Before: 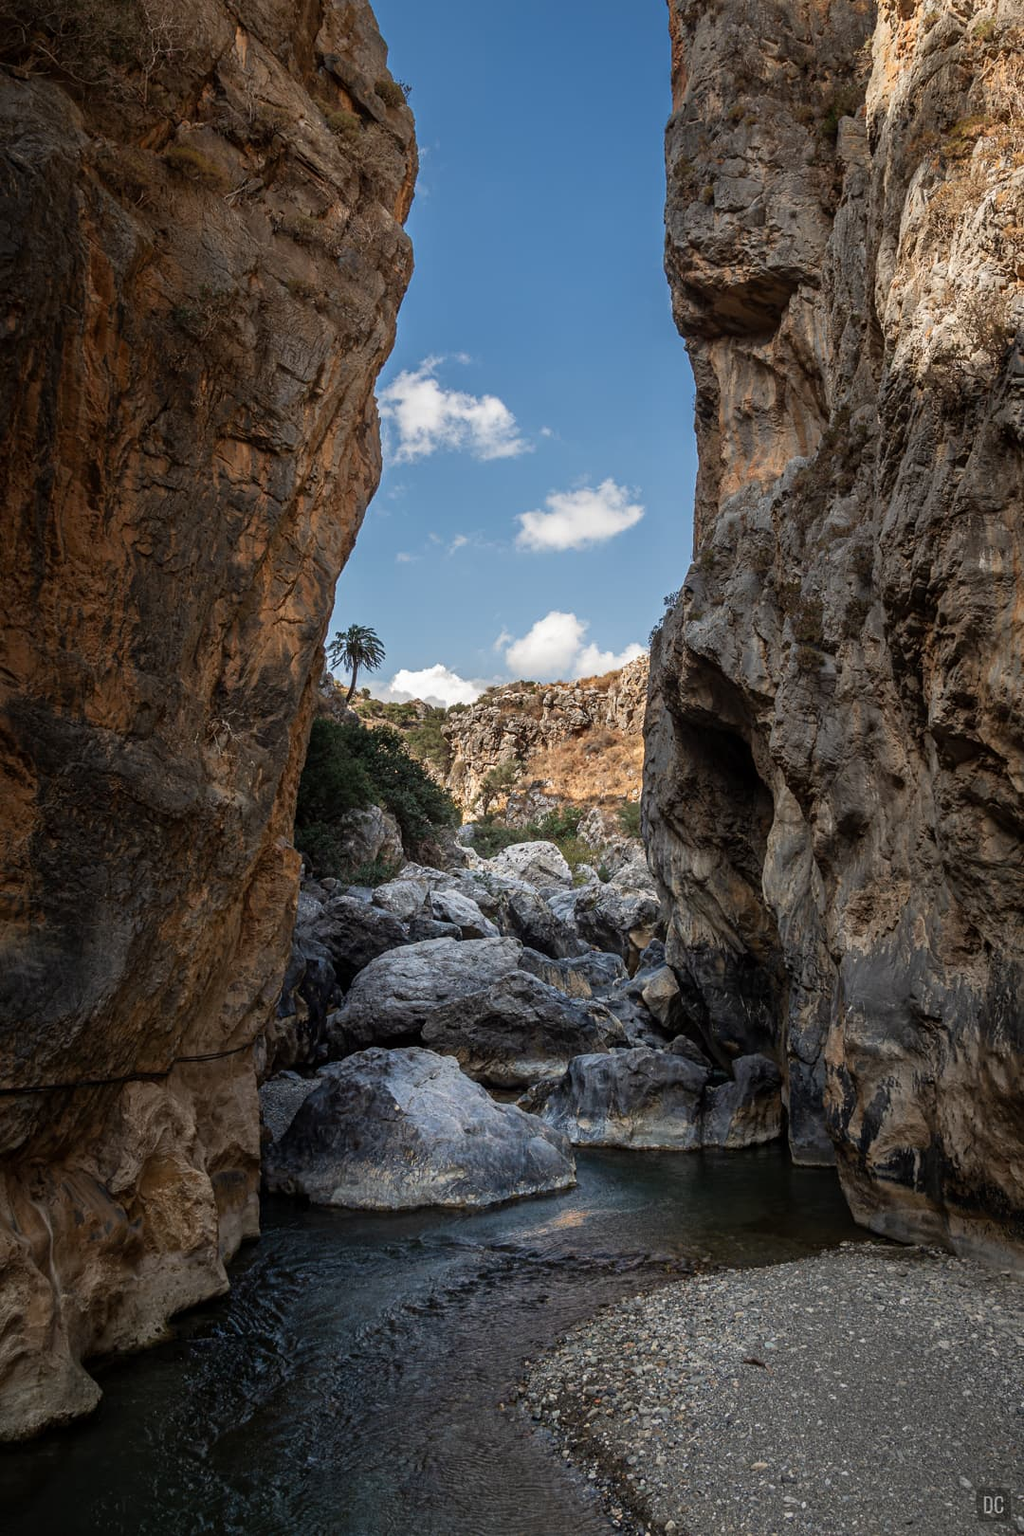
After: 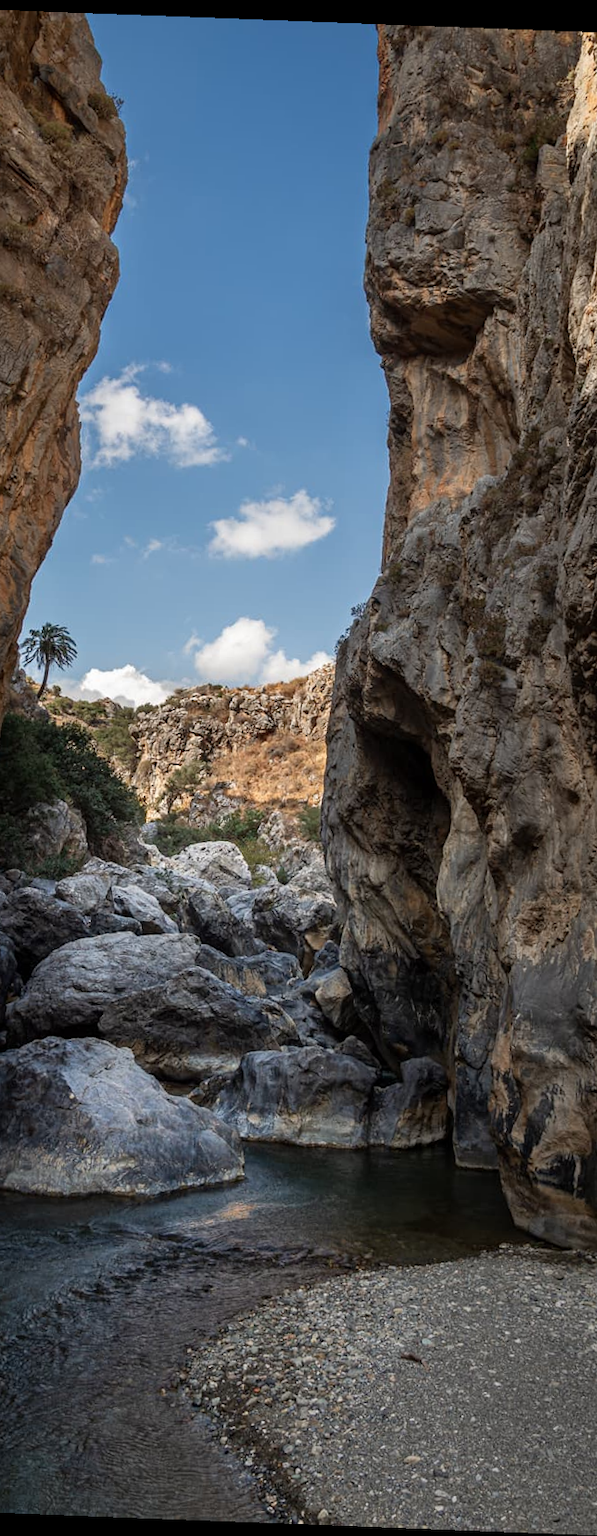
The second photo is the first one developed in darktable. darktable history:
crop: left 31.458%, top 0%, right 11.876%
rotate and perspective: rotation 2.17°, automatic cropping off
